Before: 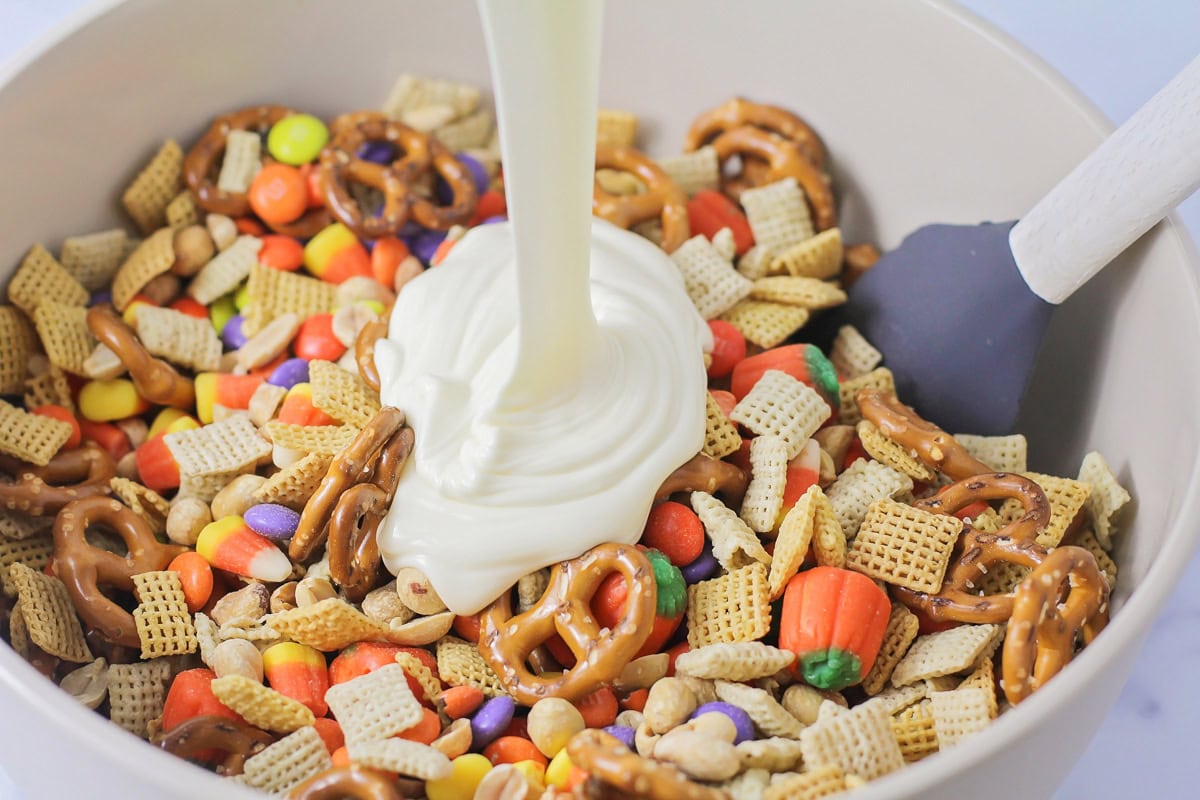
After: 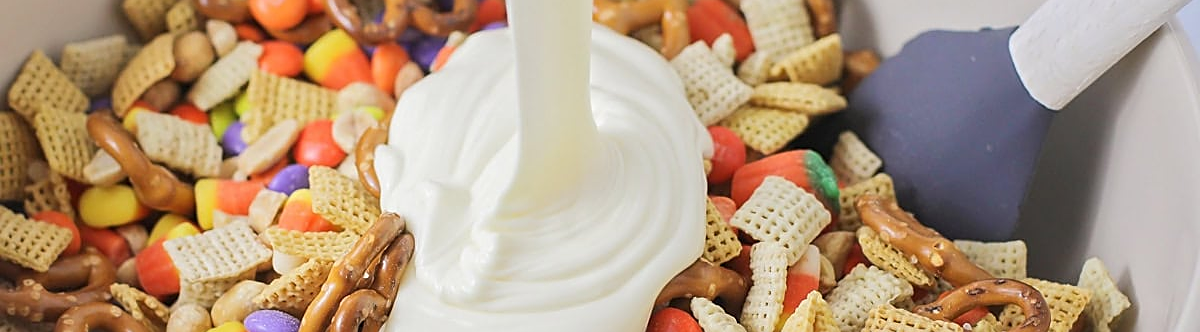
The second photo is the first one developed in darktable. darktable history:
crop and rotate: top 24.286%, bottom 34.202%
sharpen: on, module defaults
